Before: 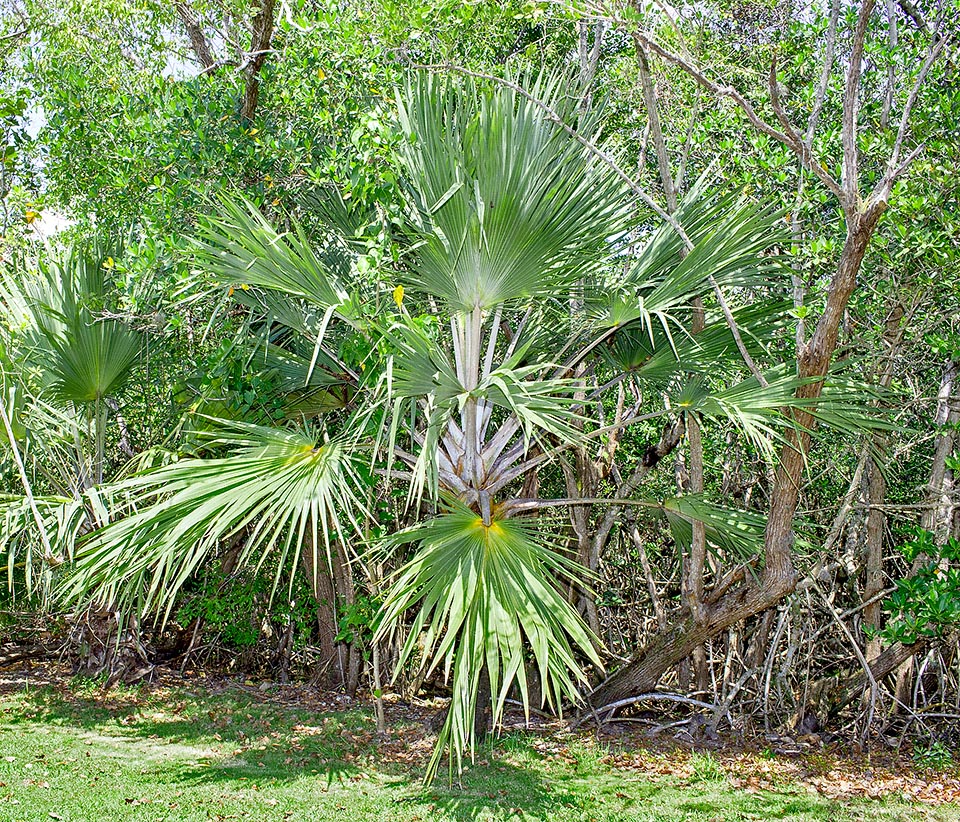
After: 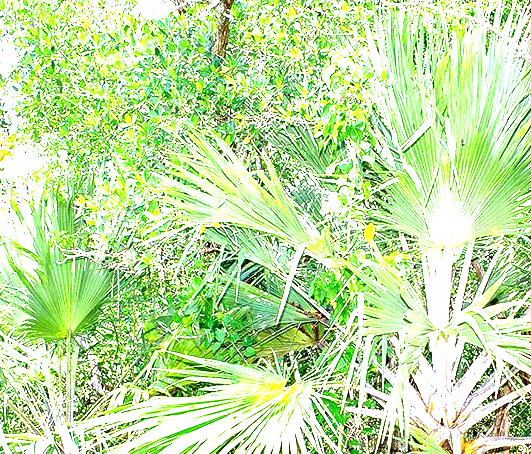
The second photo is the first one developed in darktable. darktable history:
crop and rotate: left 3.035%, top 7.554%, right 41.587%, bottom 37.138%
exposure: exposure 2.208 EV, compensate exposure bias true, compensate highlight preservation false
